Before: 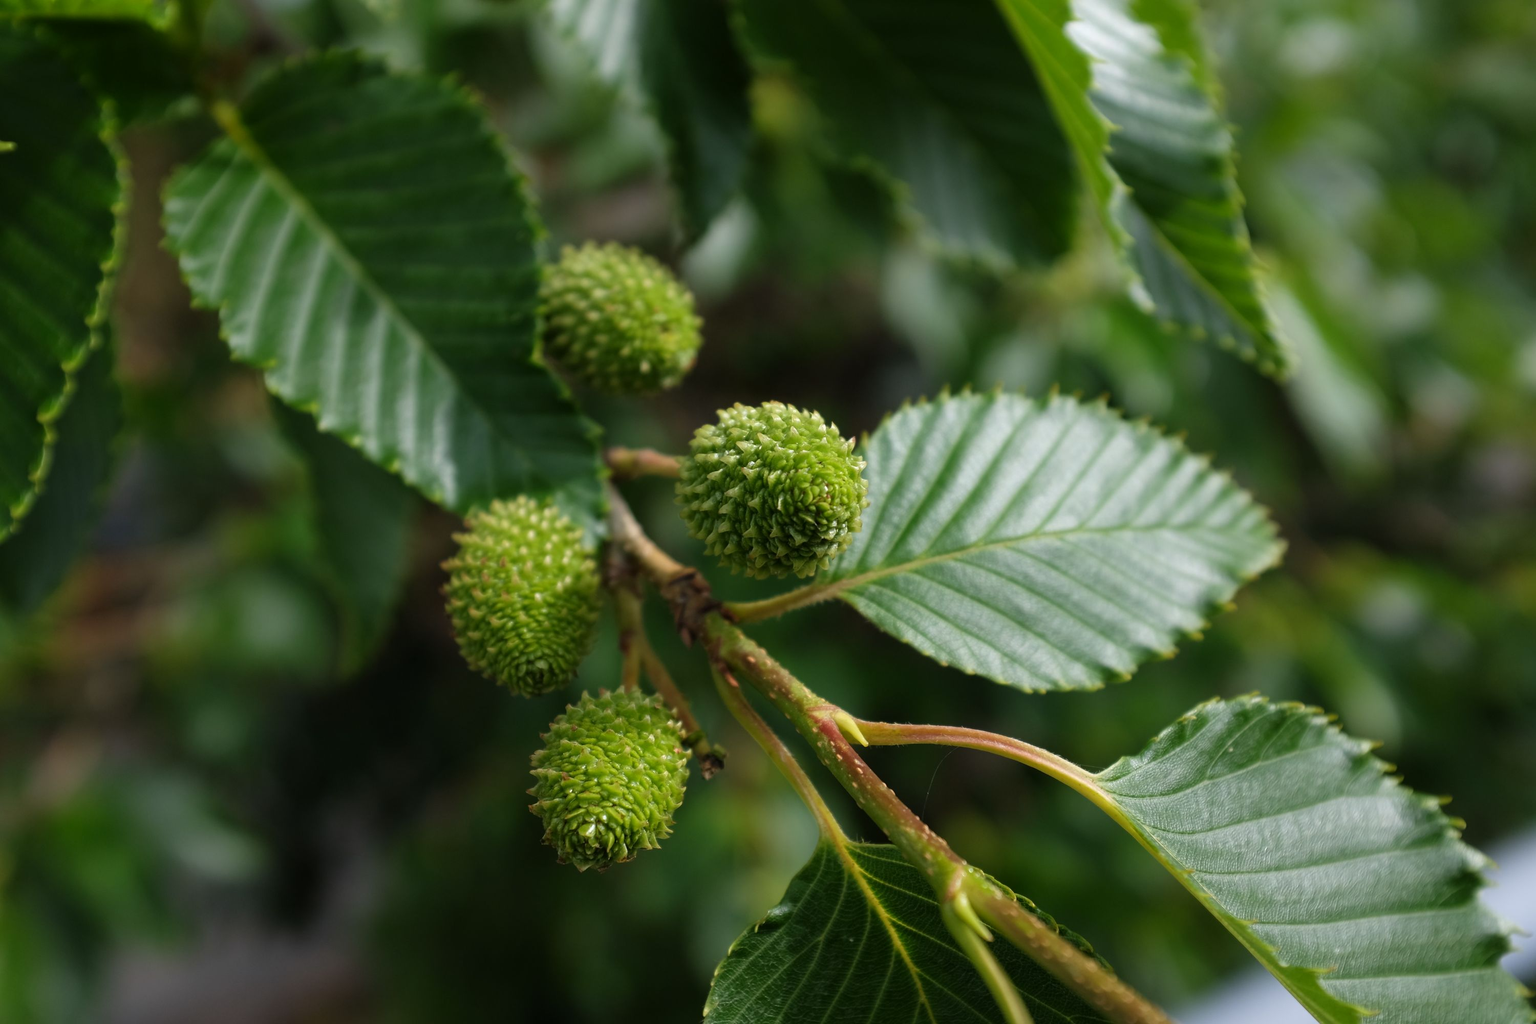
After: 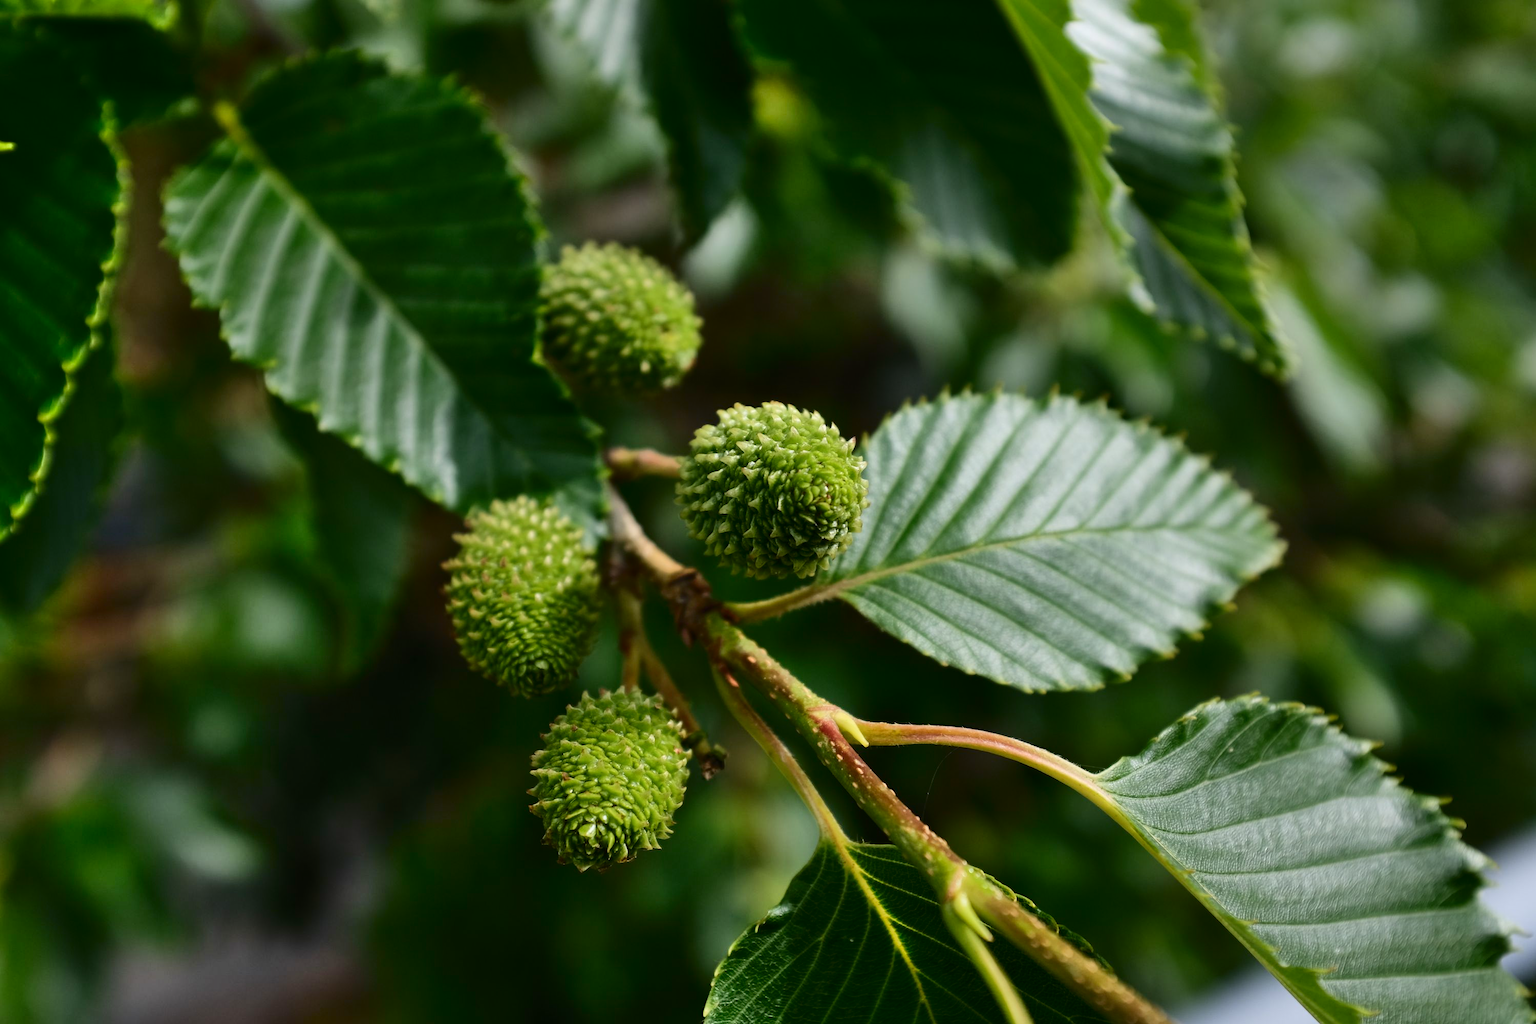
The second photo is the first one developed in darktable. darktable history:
tone curve: curves: ch0 [(0.016, 0.011) (0.21, 0.113) (0.515, 0.476) (0.78, 0.795) (1, 0.981)], color space Lab, independent channels, preserve colors none
shadows and highlights: low approximation 0.01, soften with gaussian
